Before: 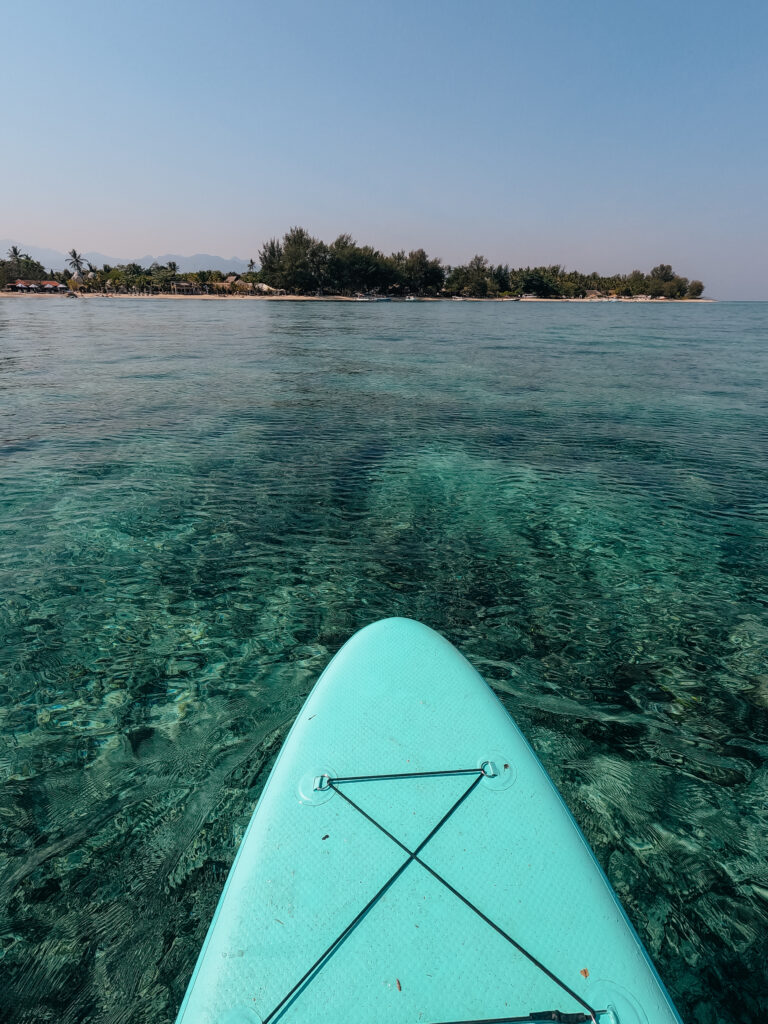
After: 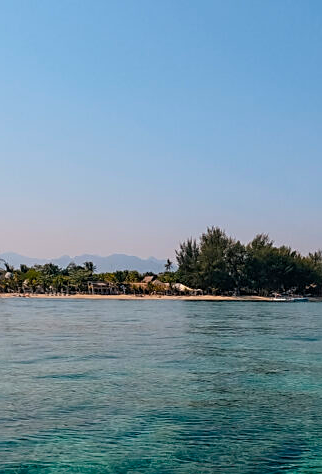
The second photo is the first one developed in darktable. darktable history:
sharpen: on, module defaults
color balance rgb: linear chroma grading › global chroma 15%, perceptual saturation grading › global saturation 30%
white balance: emerald 1
crop and rotate: left 10.817%, top 0.062%, right 47.194%, bottom 53.626%
